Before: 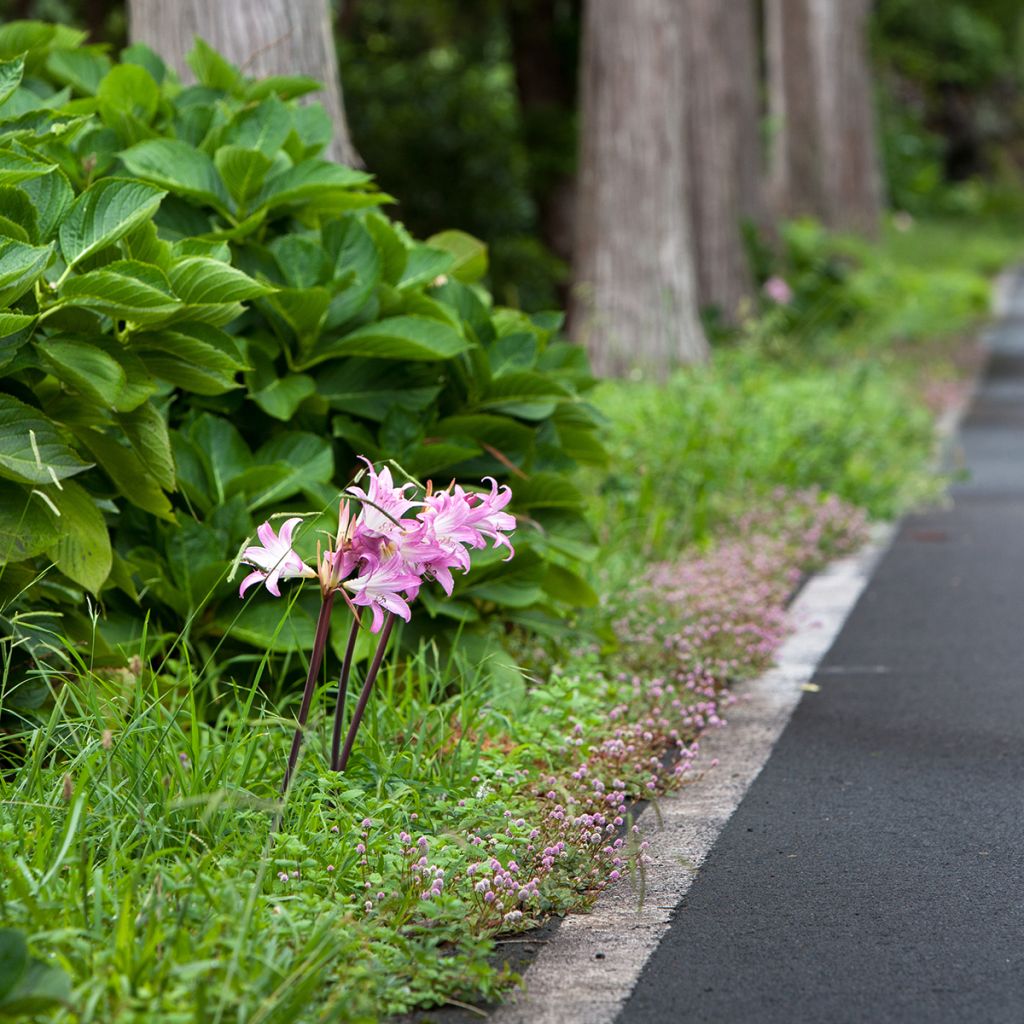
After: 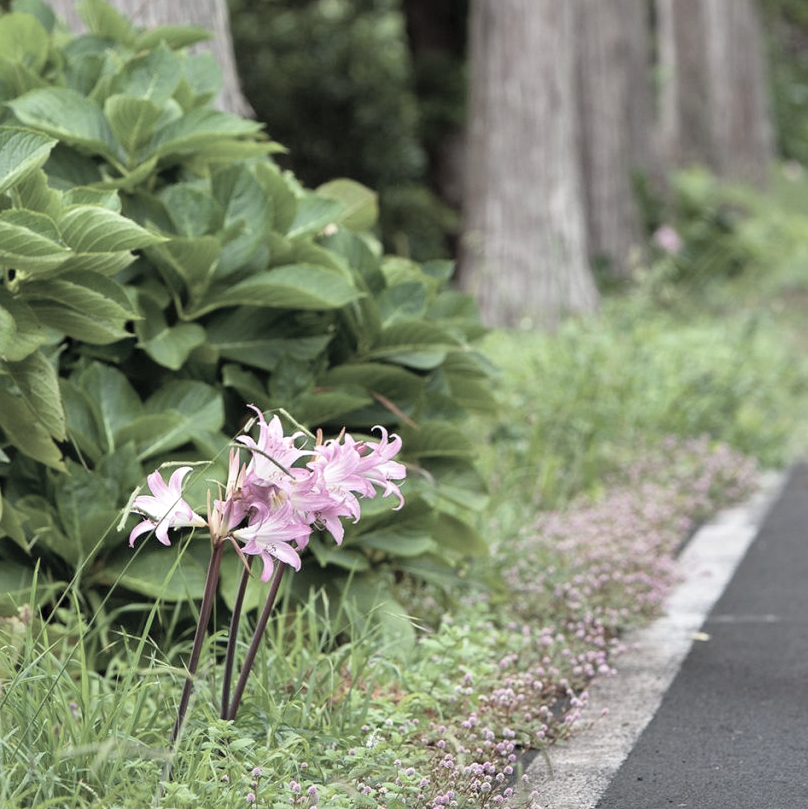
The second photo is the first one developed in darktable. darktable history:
crop and rotate: left 10.756%, top 5.009%, right 10.318%, bottom 15.981%
contrast brightness saturation: brightness 0.185, saturation -0.48
local contrast: mode bilateral grid, contrast 20, coarseness 51, detail 119%, midtone range 0.2
